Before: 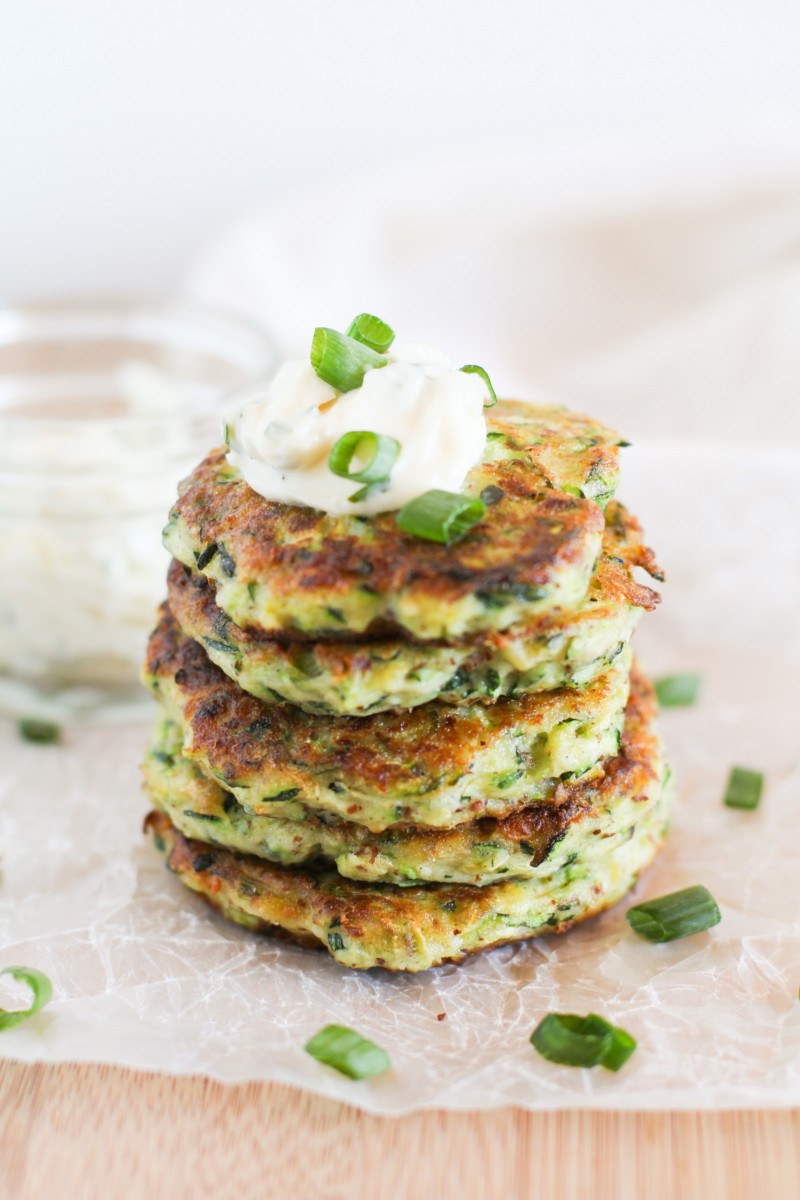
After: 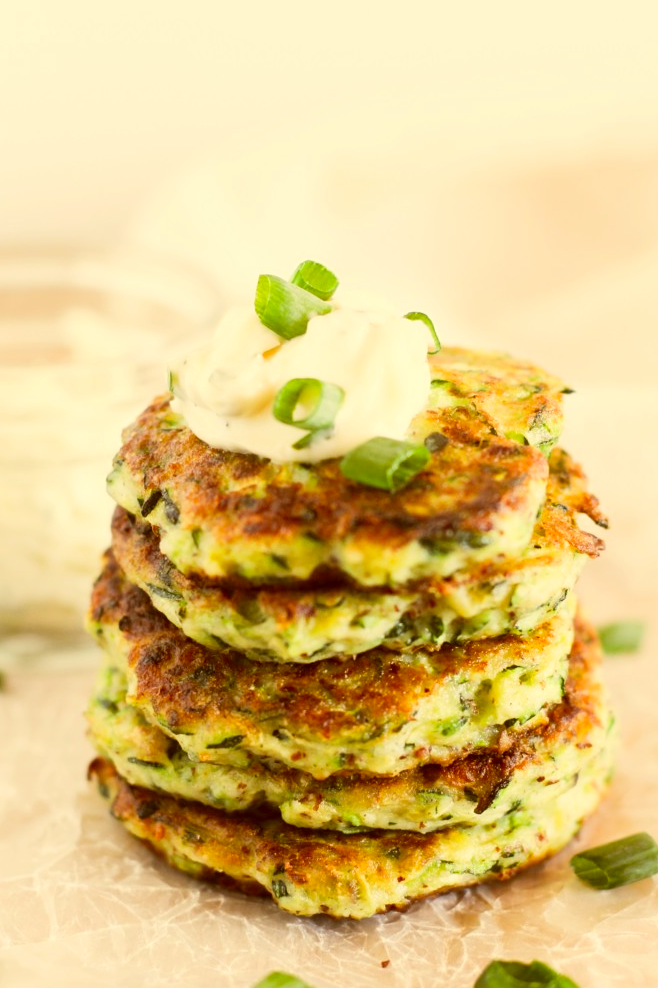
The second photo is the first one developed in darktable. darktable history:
color correction: highlights a* 1.17, highlights b* 24.29, shadows a* 15.15, shadows b* 24.36
crop and rotate: left 7.101%, top 4.432%, right 10.58%, bottom 13.167%
contrast brightness saturation: contrast 0.146, brightness 0.04
